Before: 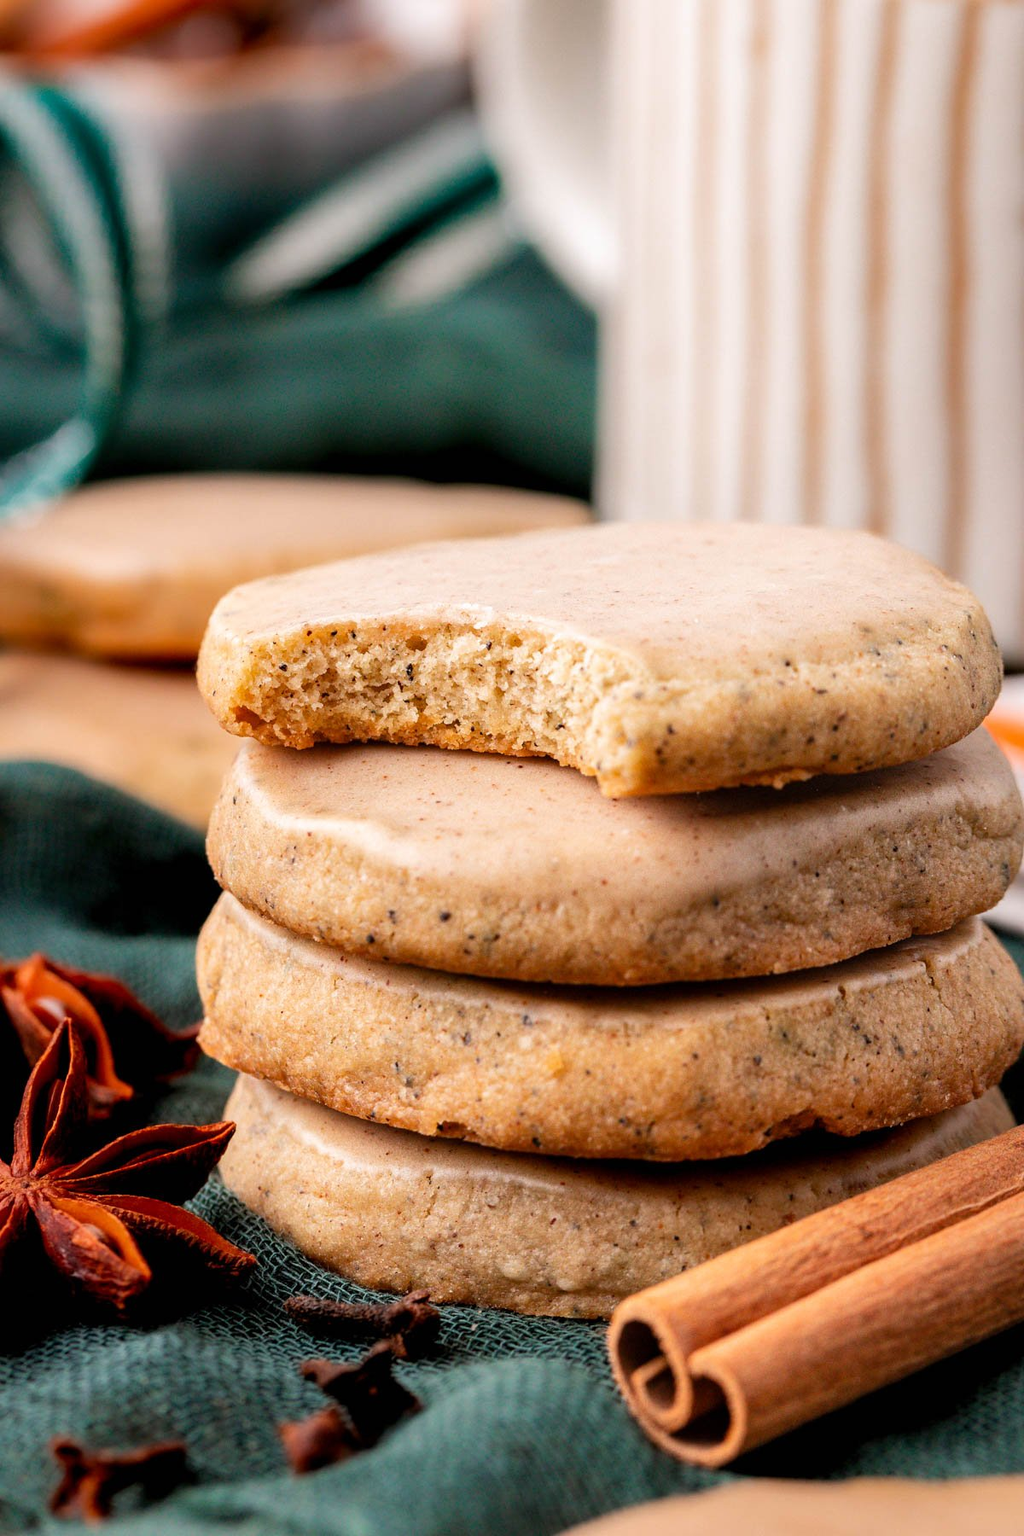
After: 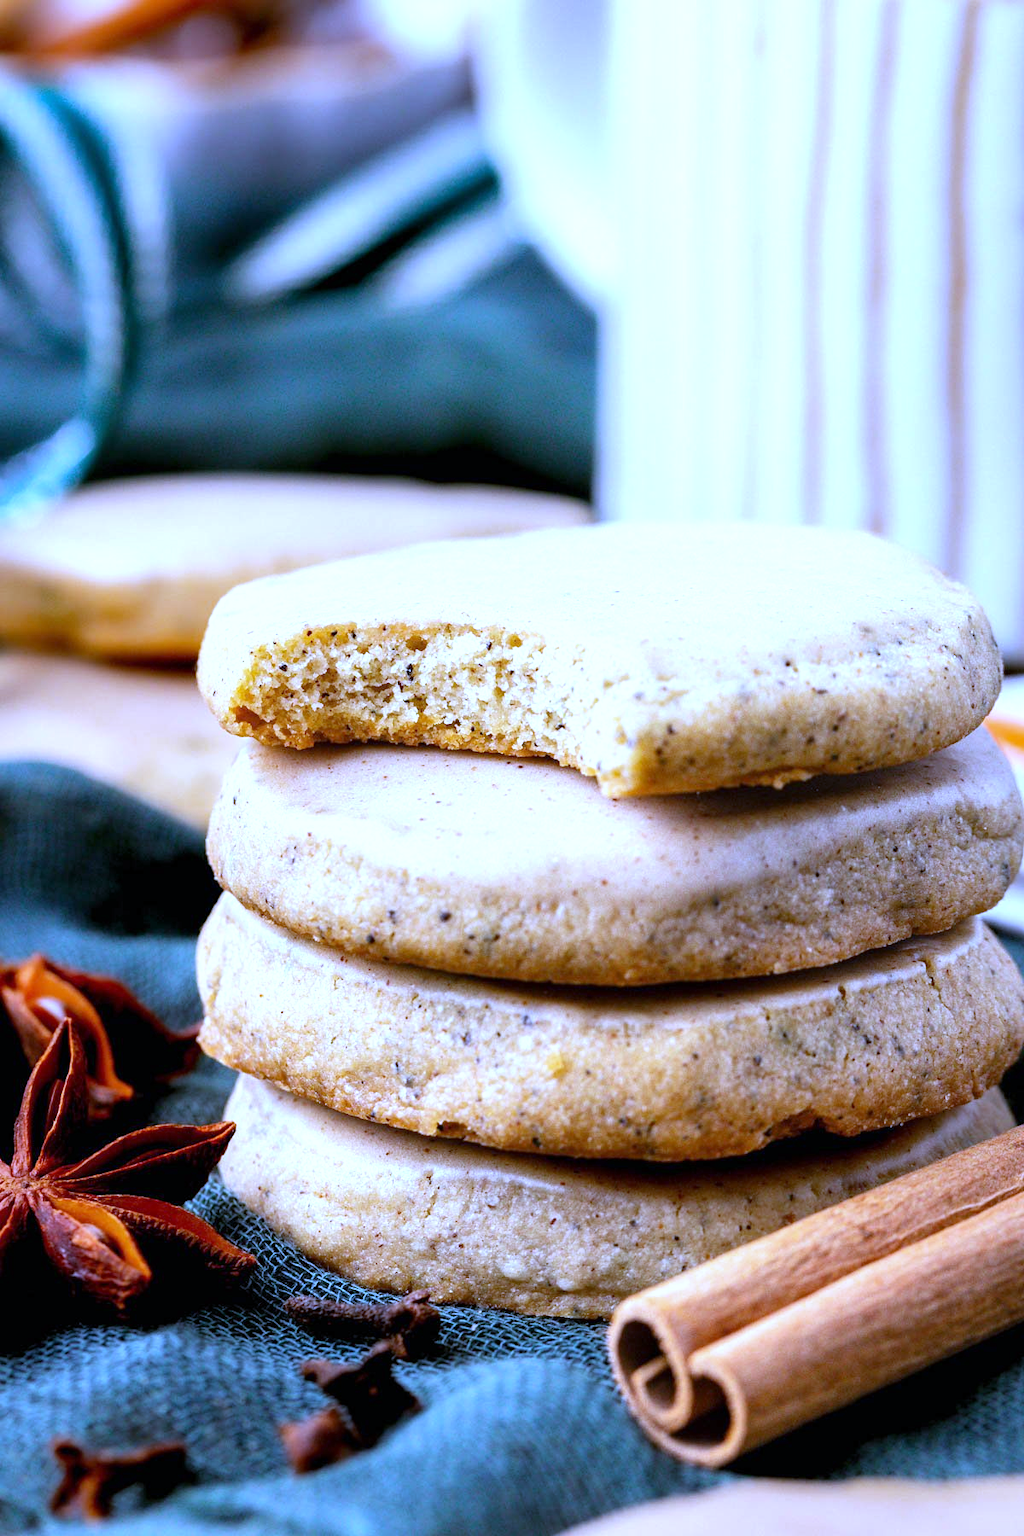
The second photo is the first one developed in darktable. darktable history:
exposure: exposure 0.722 EV, compensate highlight preservation false
white balance: red 0.766, blue 1.537
